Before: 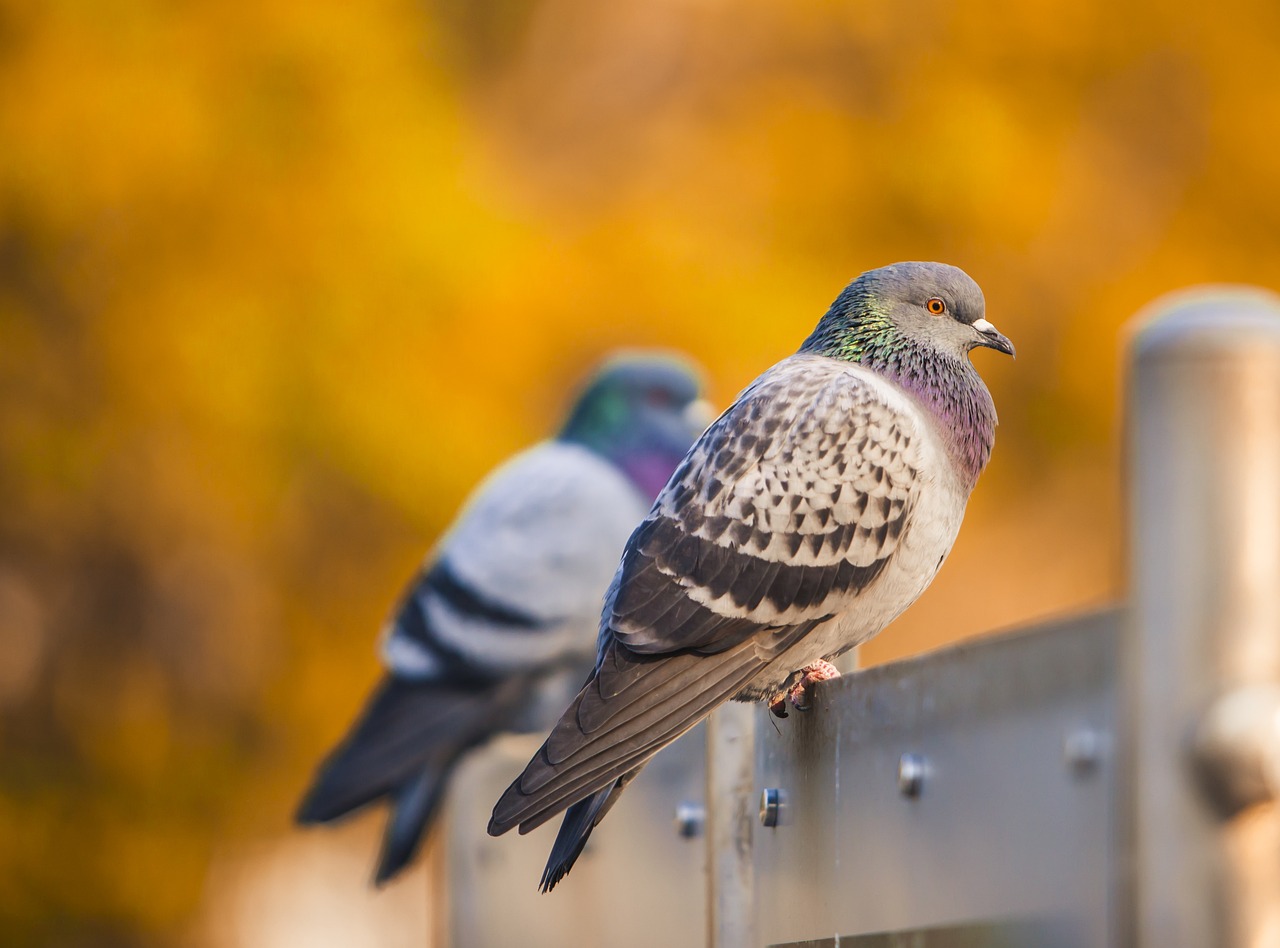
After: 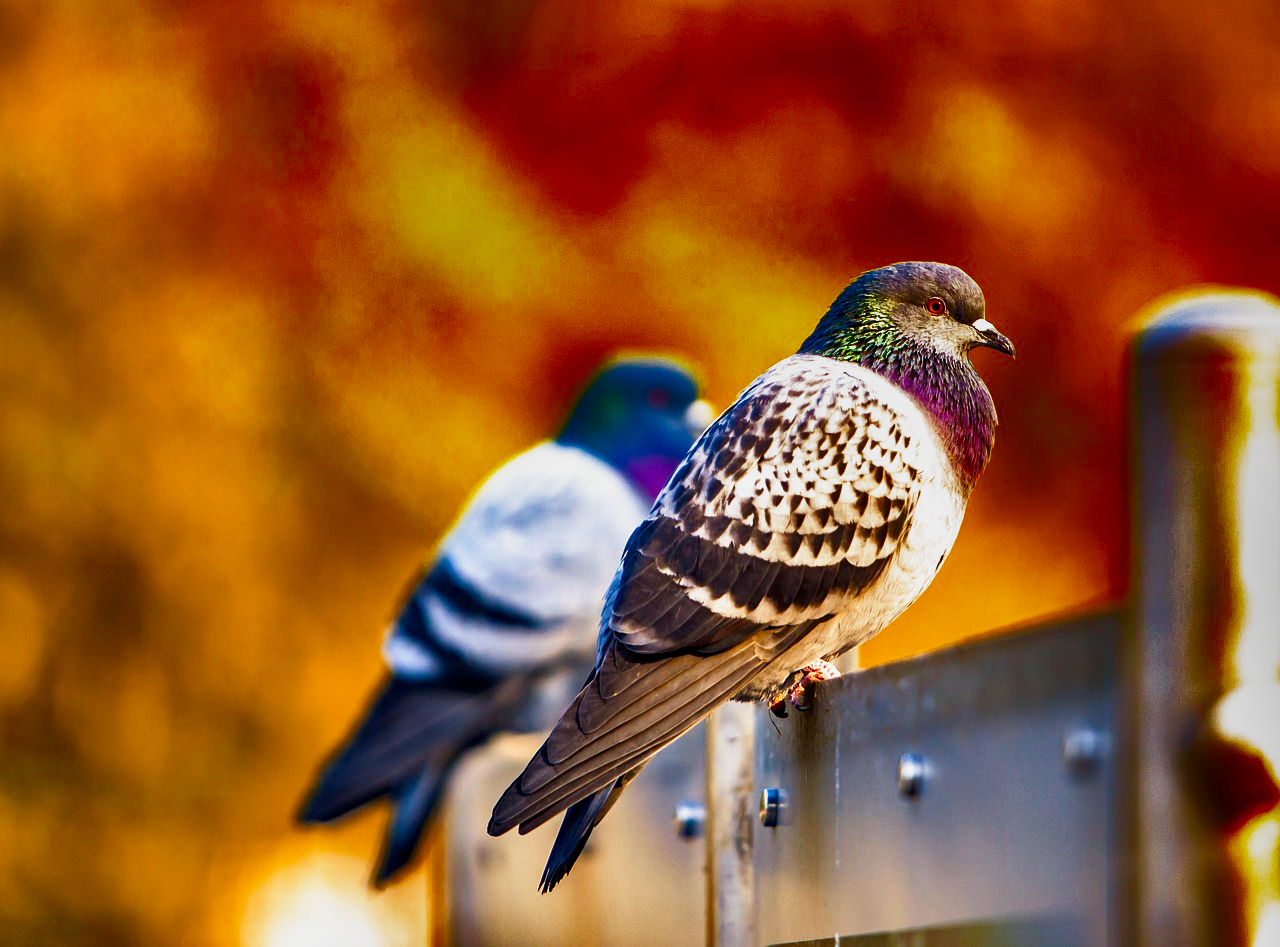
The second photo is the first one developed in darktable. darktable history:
exposure: black level correction 0.001, exposure 0.675 EV, compensate highlight preservation false
local contrast: mode bilateral grid, contrast 10, coarseness 25, detail 115%, midtone range 0.2
filmic rgb: black relative exposure -8.7 EV, white relative exposure 2.7 EV, threshold 3 EV, target black luminance 0%, hardness 6.25, latitude 75%, contrast 1.325, highlights saturation mix -5%, preserve chrominance no, color science v5 (2021), iterations of high-quality reconstruction 0, enable highlight reconstruction true
haze removal: compatibility mode true, adaptive false
color balance rgb: perceptual saturation grading › global saturation 30%, global vibrance 20%
crop: bottom 0.071%
shadows and highlights: radius 123.98, shadows 100, white point adjustment -3, highlights -100, highlights color adjustment 89.84%, soften with gaussian
